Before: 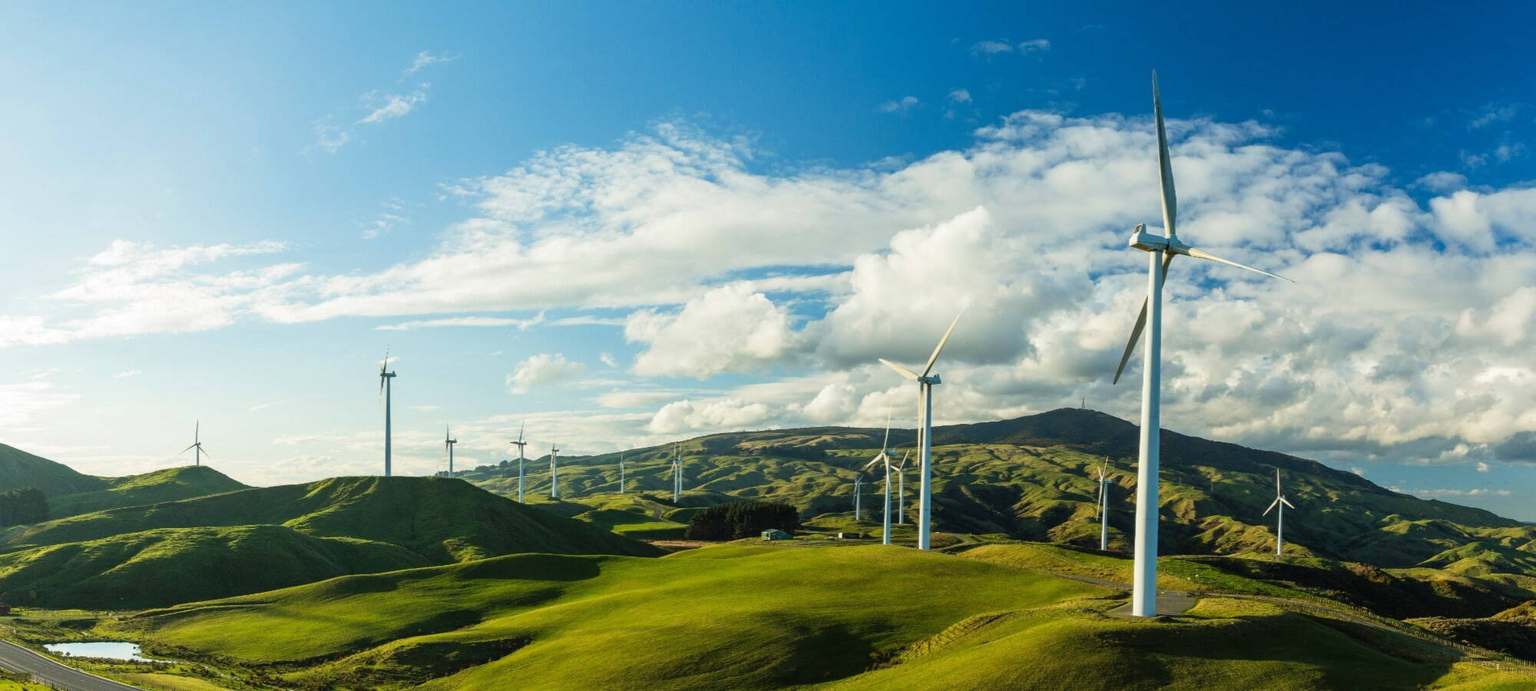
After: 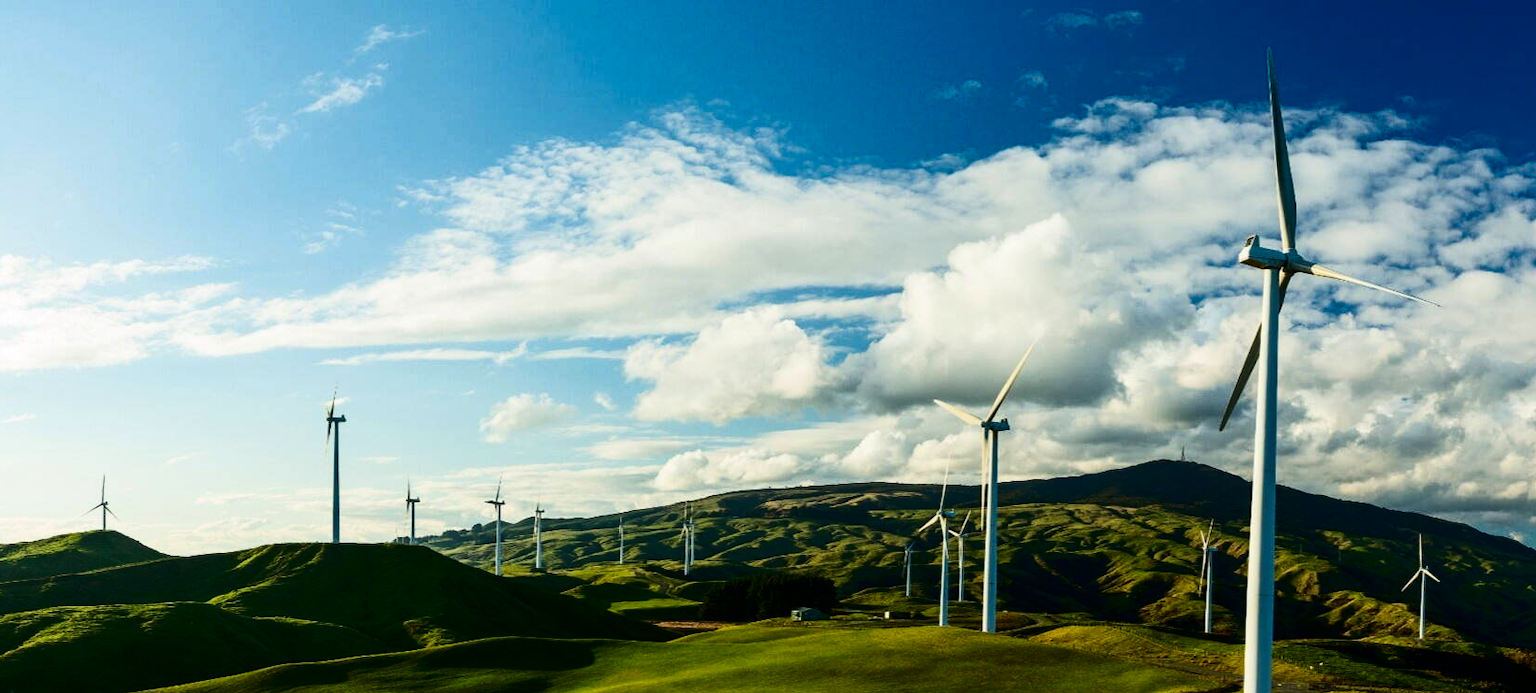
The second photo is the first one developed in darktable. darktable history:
exposure: exposure 0 EV, compensate highlight preservation false
crop and rotate: left 7.35%, top 4.456%, right 10.518%, bottom 13.146%
contrast brightness saturation: contrast 0.237, brightness -0.243, saturation 0.146
